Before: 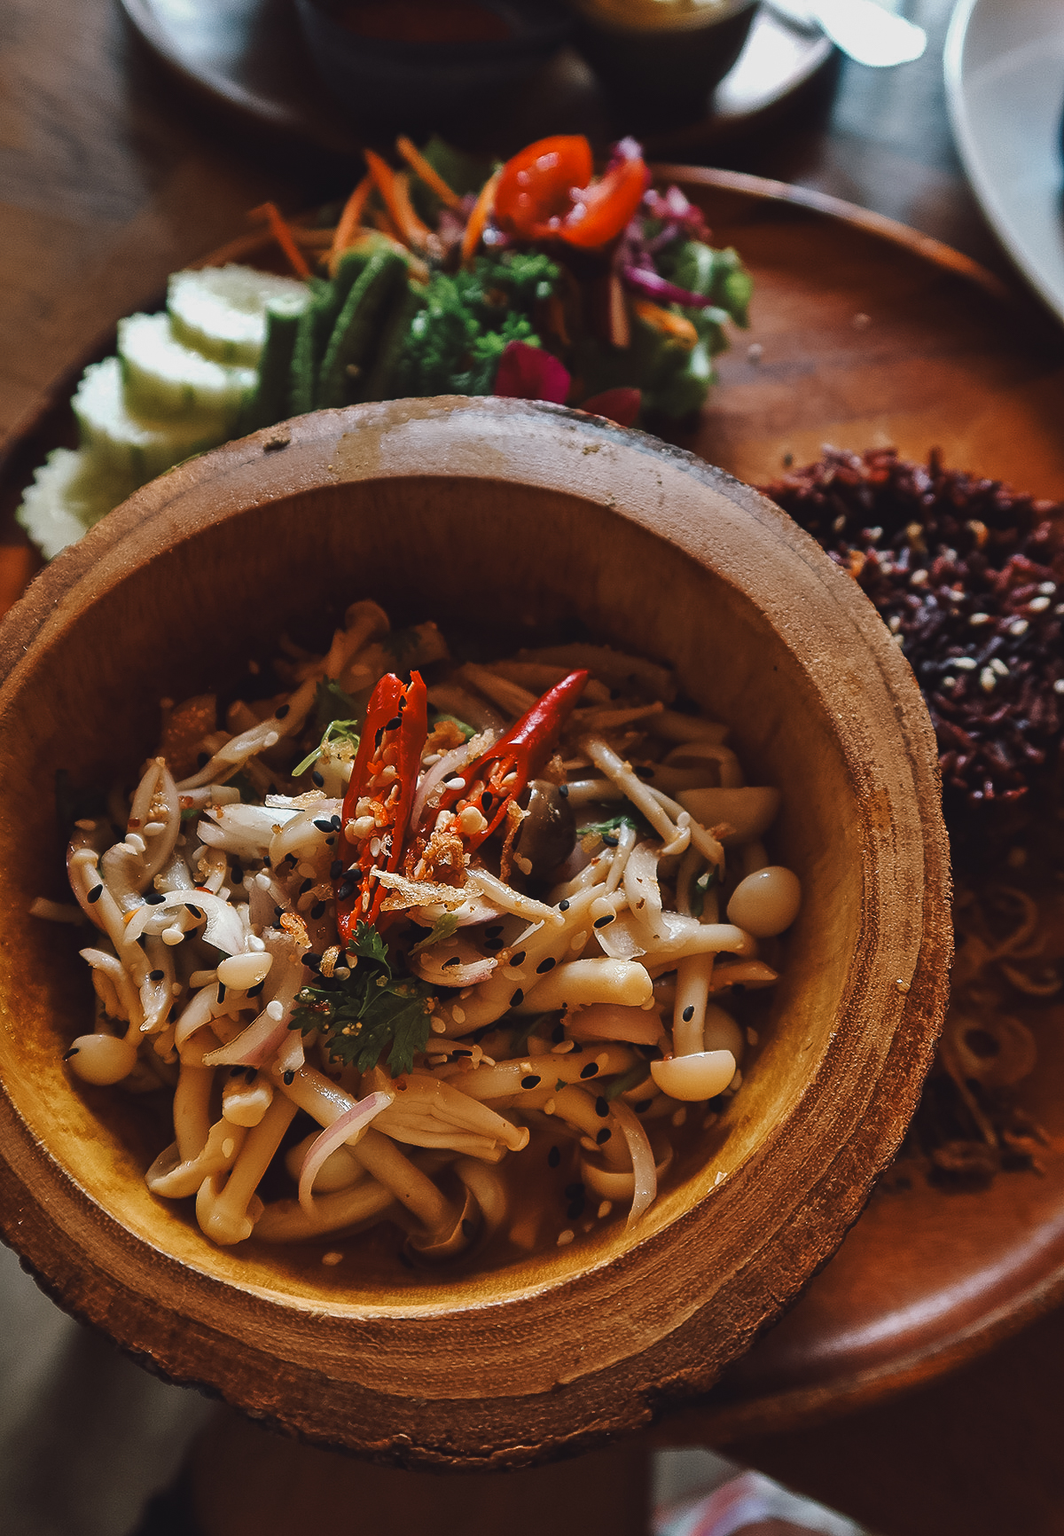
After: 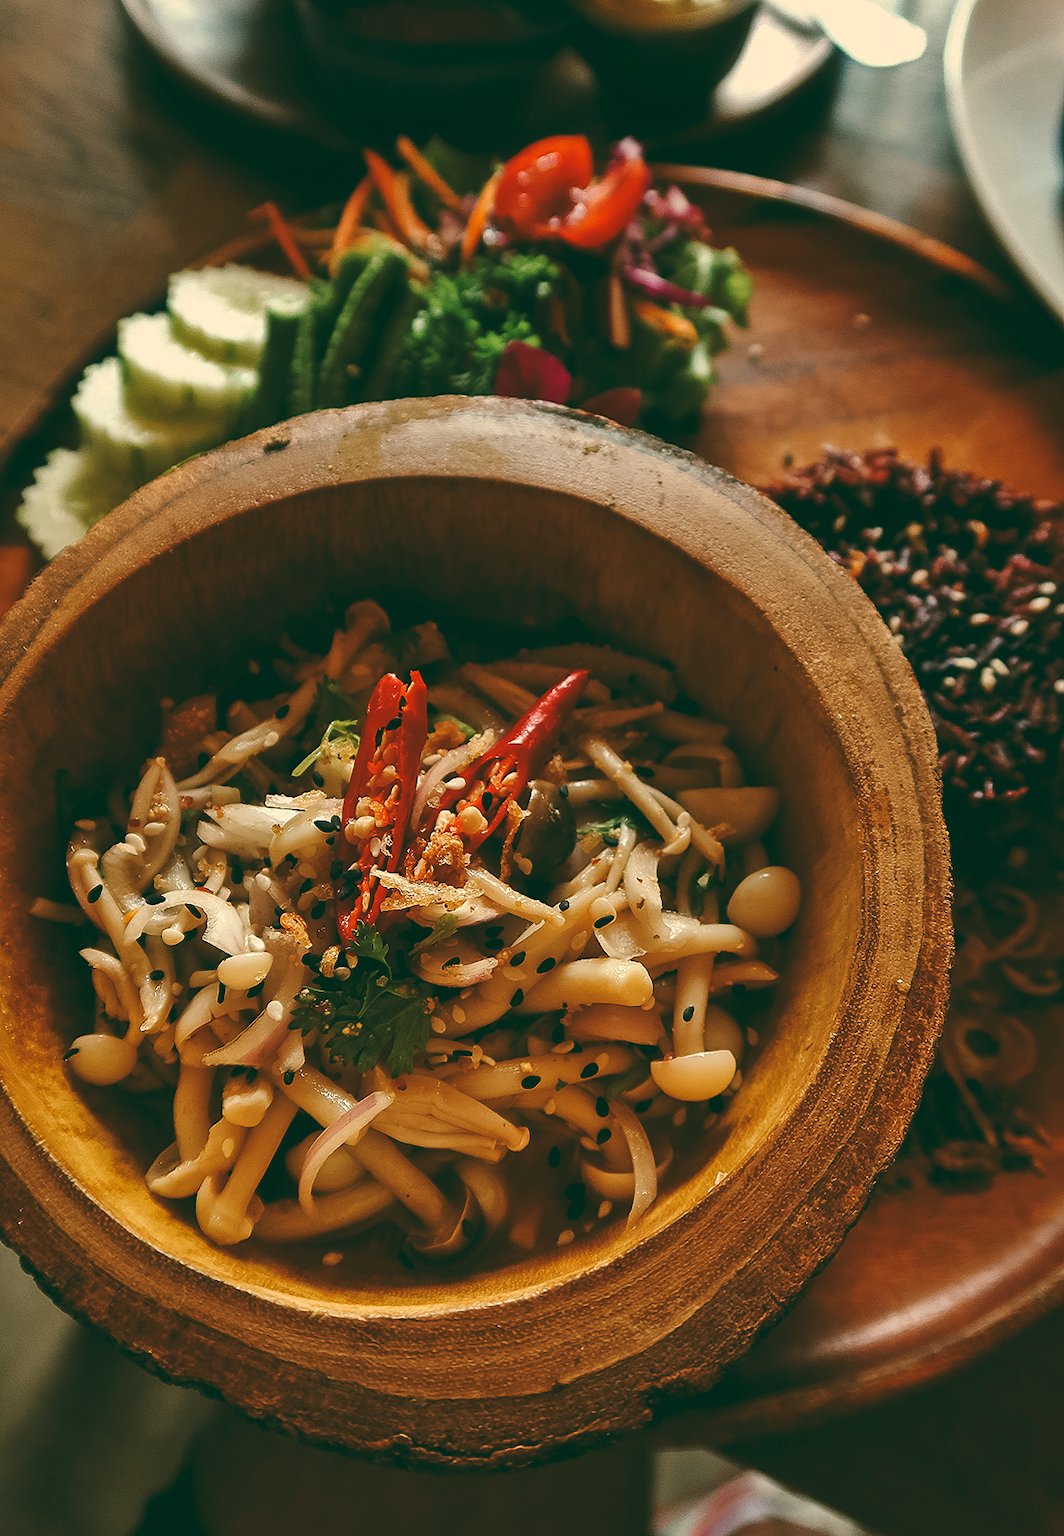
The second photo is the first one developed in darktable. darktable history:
rgb levels: preserve colors max RGB
color correction: highlights a* -5.3, highlights b* 9.8, shadows a* 9.8, shadows b* 24.26
color balance: lift [1.006, 0.985, 1.002, 1.015], gamma [1, 0.953, 1.008, 1.047], gain [1.076, 1.13, 1.004, 0.87]
